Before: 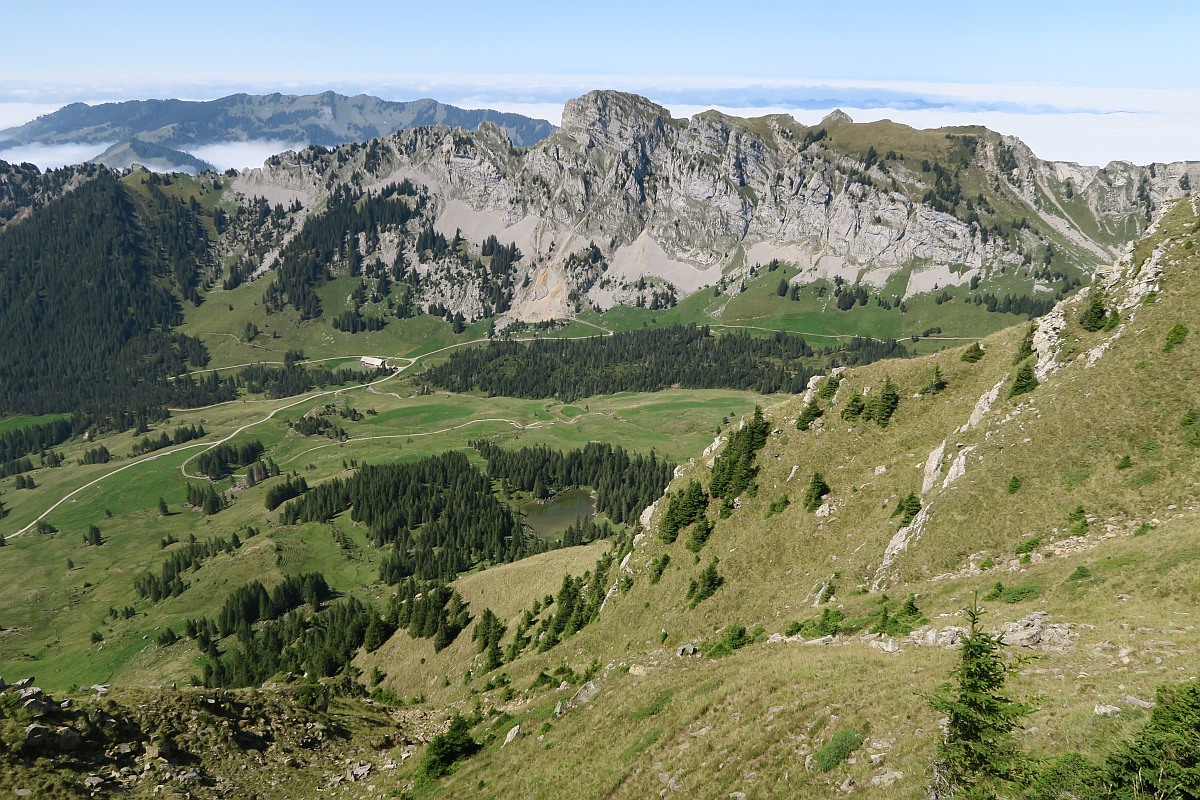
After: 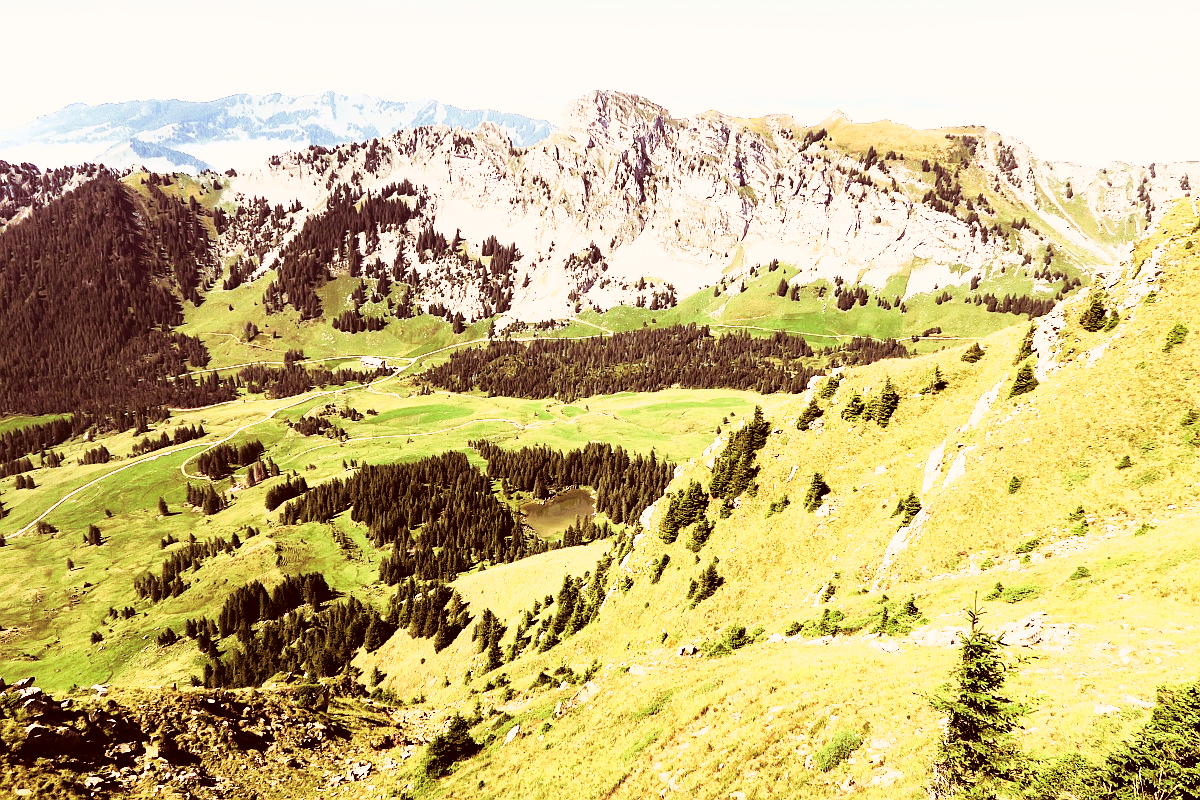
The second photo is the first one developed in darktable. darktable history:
tone equalizer: -8 EV -0.002 EV, -7 EV 0.005 EV, -6 EV -0.009 EV, -5 EV 0.011 EV, -4 EV -0.012 EV, -3 EV 0.007 EV, -2 EV -0.062 EV, -1 EV -0.293 EV, +0 EV -0.582 EV, smoothing diameter 2%, edges refinement/feathering 20, mask exposure compensation -1.57 EV, filter diffusion 5
tone curve: curves: ch0 [(0, 0.018) (0.162, 0.128) (0.434, 0.478) (0.667, 0.785) (0.819, 0.943) (1, 0.991)]; ch1 [(0, 0) (0.402, 0.36) (0.476, 0.449) (0.506, 0.505) (0.523, 0.518) (0.579, 0.626) (0.641, 0.668) (0.693, 0.745) (0.861, 0.934) (1, 1)]; ch2 [(0, 0) (0.424, 0.388) (0.483, 0.472) (0.503, 0.505) (0.521, 0.519) (0.547, 0.581) (0.582, 0.648) (0.699, 0.759) (0.997, 0.858)], color space Lab, independent channels
base curve: curves: ch0 [(0, 0) (0.007, 0.004) (0.027, 0.03) (0.046, 0.07) (0.207, 0.54) (0.442, 0.872) (0.673, 0.972) (1, 1)], preserve colors none
split-toning: on, module defaults
color correction: highlights a* 9.03, highlights b* 8.71, shadows a* 40, shadows b* 40, saturation 0.8
